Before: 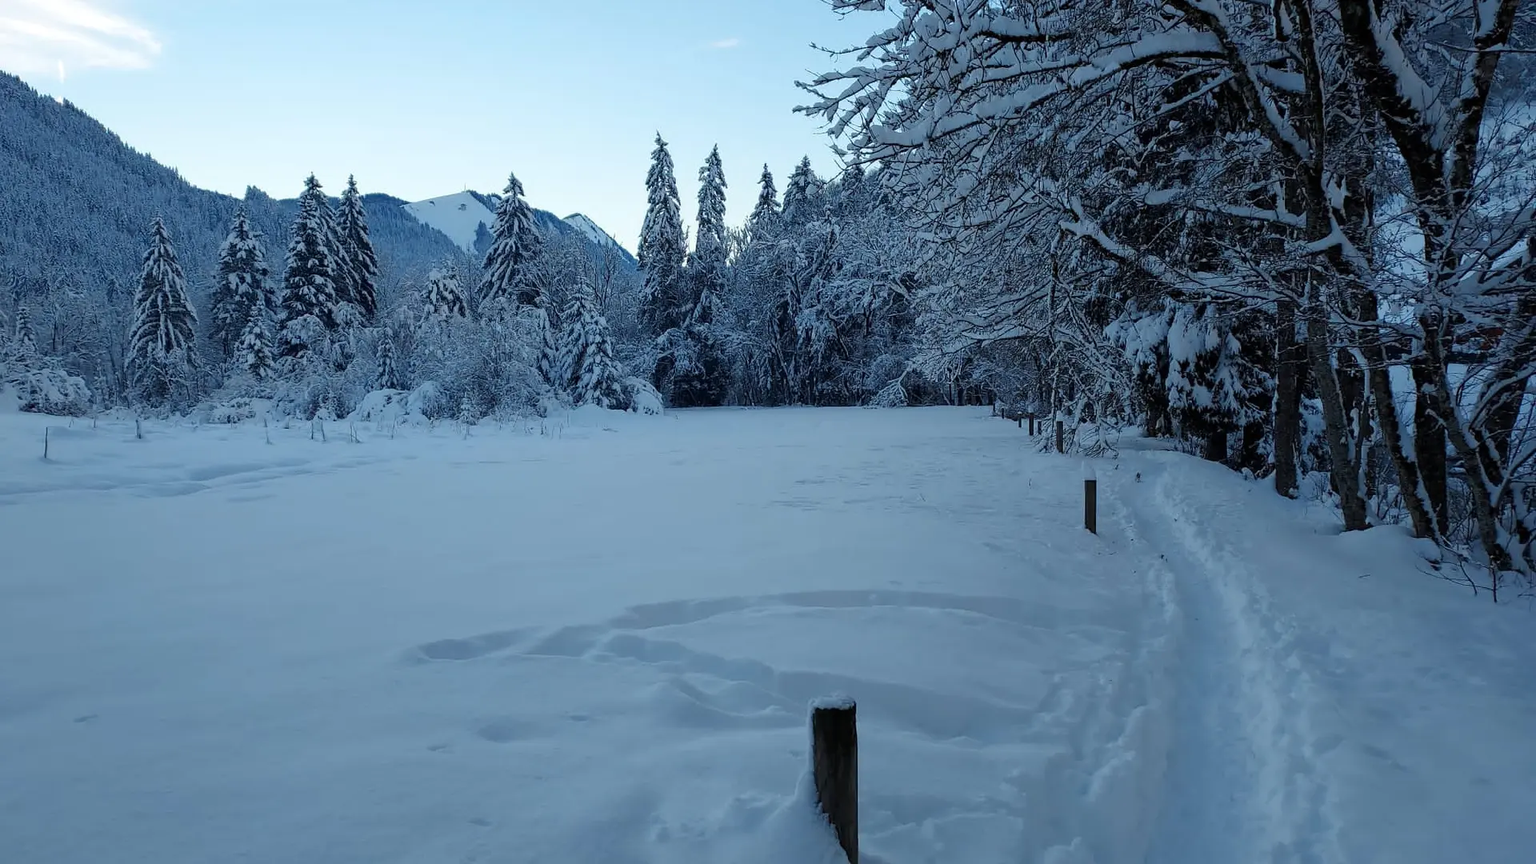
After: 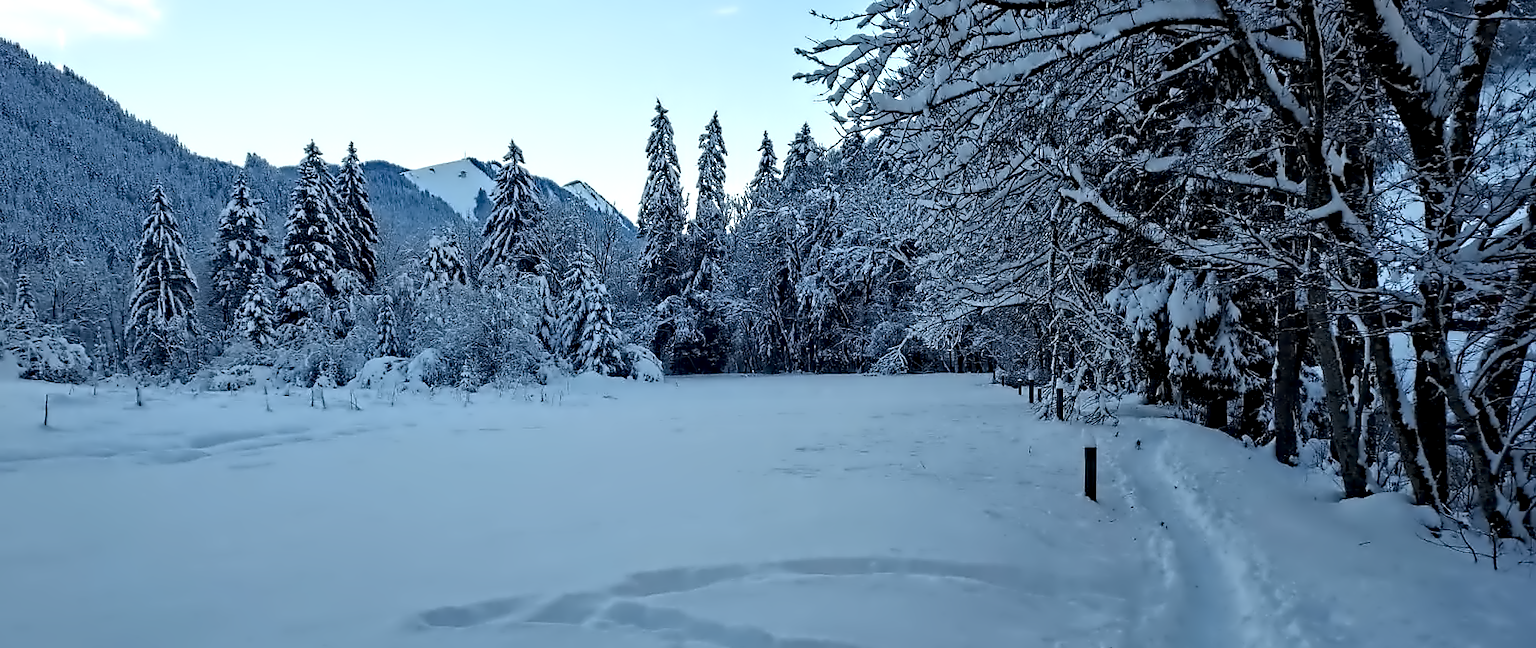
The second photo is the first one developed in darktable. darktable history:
crop: top 3.857%, bottom 21.132%
contrast equalizer: octaves 7, y [[0.5, 0.542, 0.583, 0.625, 0.667, 0.708], [0.5 ×6], [0.5 ×6], [0, 0.033, 0.067, 0.1, 0.133, 0.167], [0, 0.05, 0.1, 0.15, 0.2, 0.25]]
exposure: exposure 0.191 EV, compensate highlight preservation false
